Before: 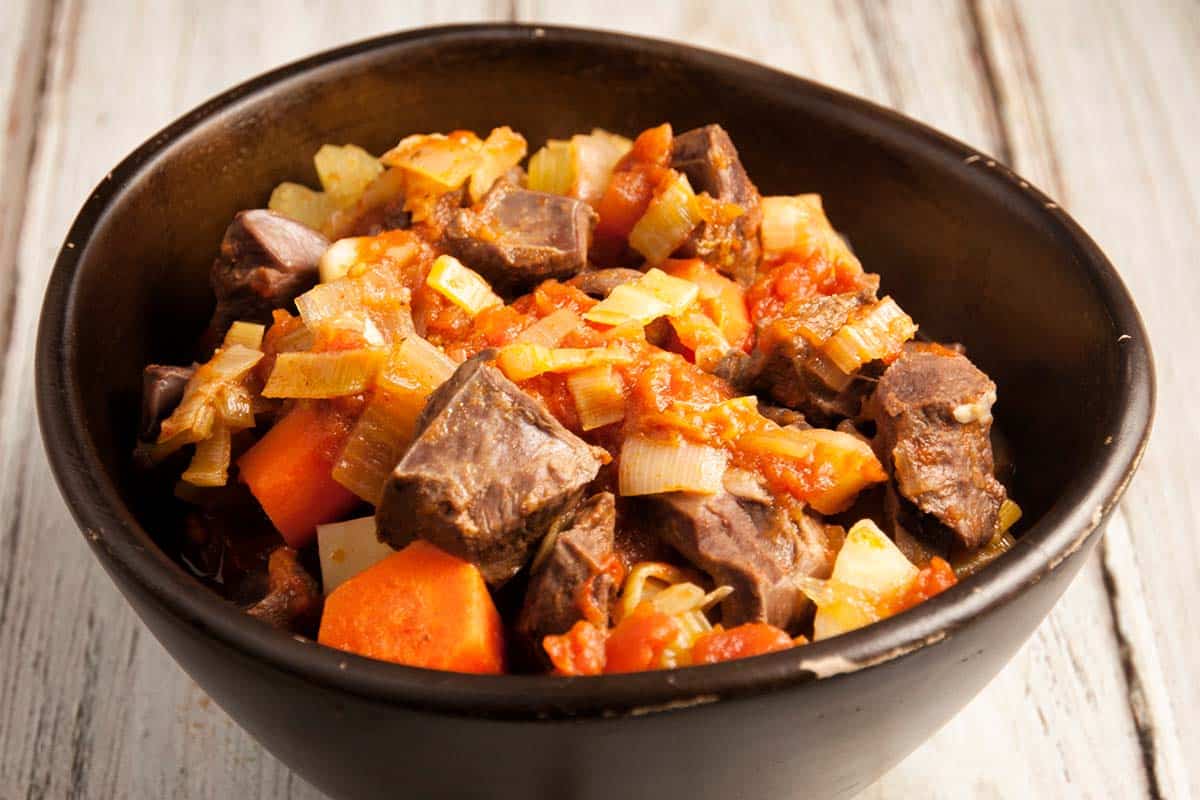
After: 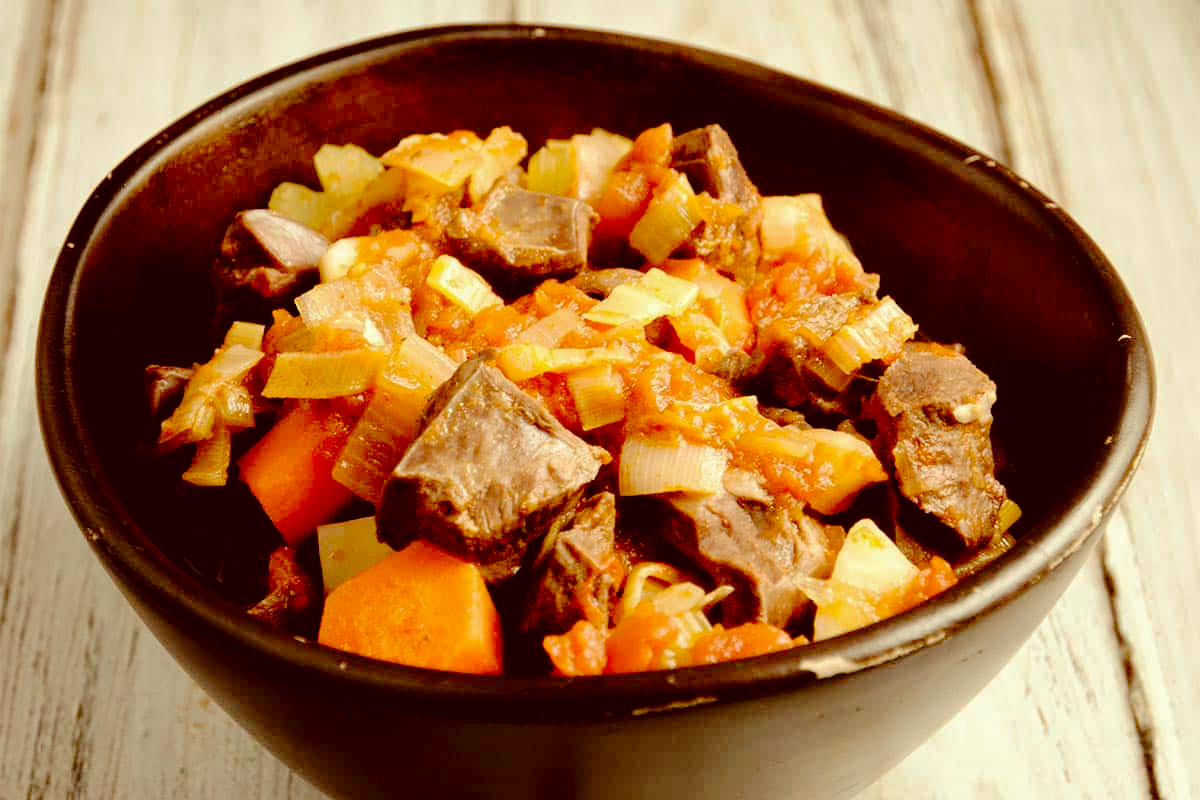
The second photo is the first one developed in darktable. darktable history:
color correction: highlights a* -5.3, highlights b* 9.8, shadows a* 9.8, shadows b* 24.26
tone curve: curves: ch0 [(0, 0) (0.003, 0.021) (0.011, 0.021) (0.025, 0.021) (0.044, 0.033) (0.069, 0.053) (0.1, 0.08) (0.136, 0.114) (0.177, 0.171) (0.224, 0.246) (0.277, 0.332) (0.335, 0.424) (0.399, 0.496) (0.468, 0.561) (0.543, 0.627) (0.623, 0.685) (0.709, 0.741) (0.801, 0.813) (0.898, 0.902) (1, 1)], preserve colors none
exposure: black level correction 0.012, compensate highlight preservation false
